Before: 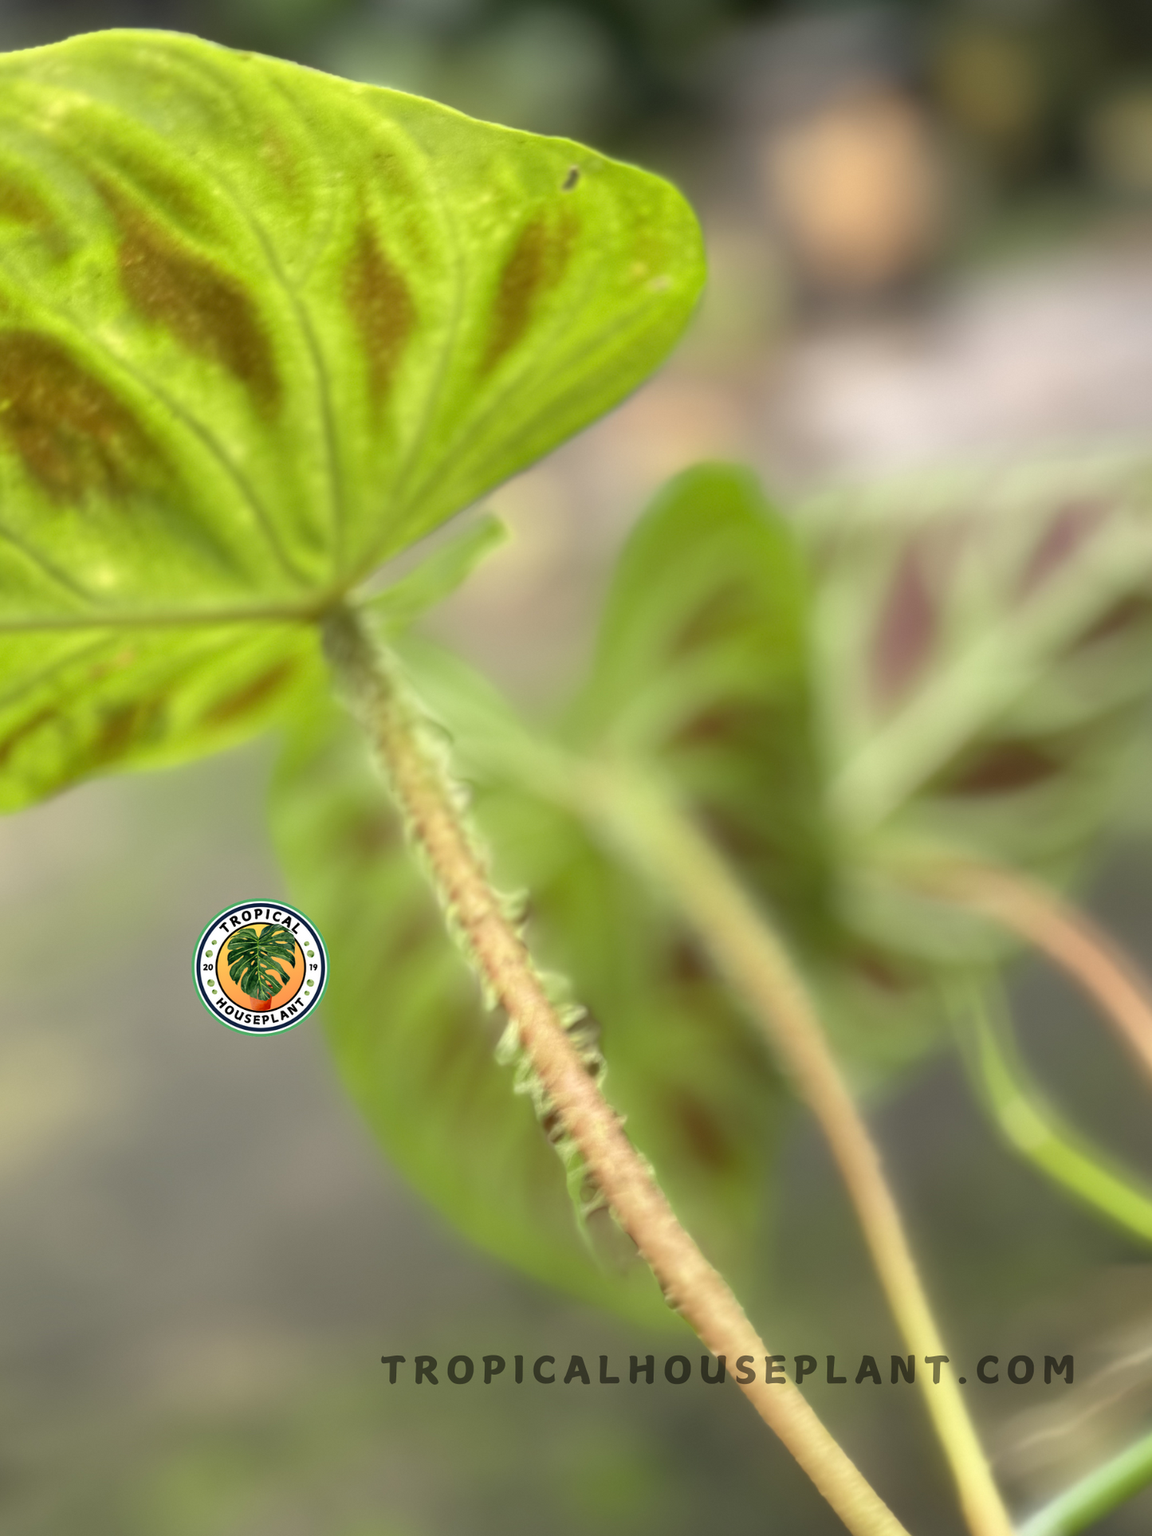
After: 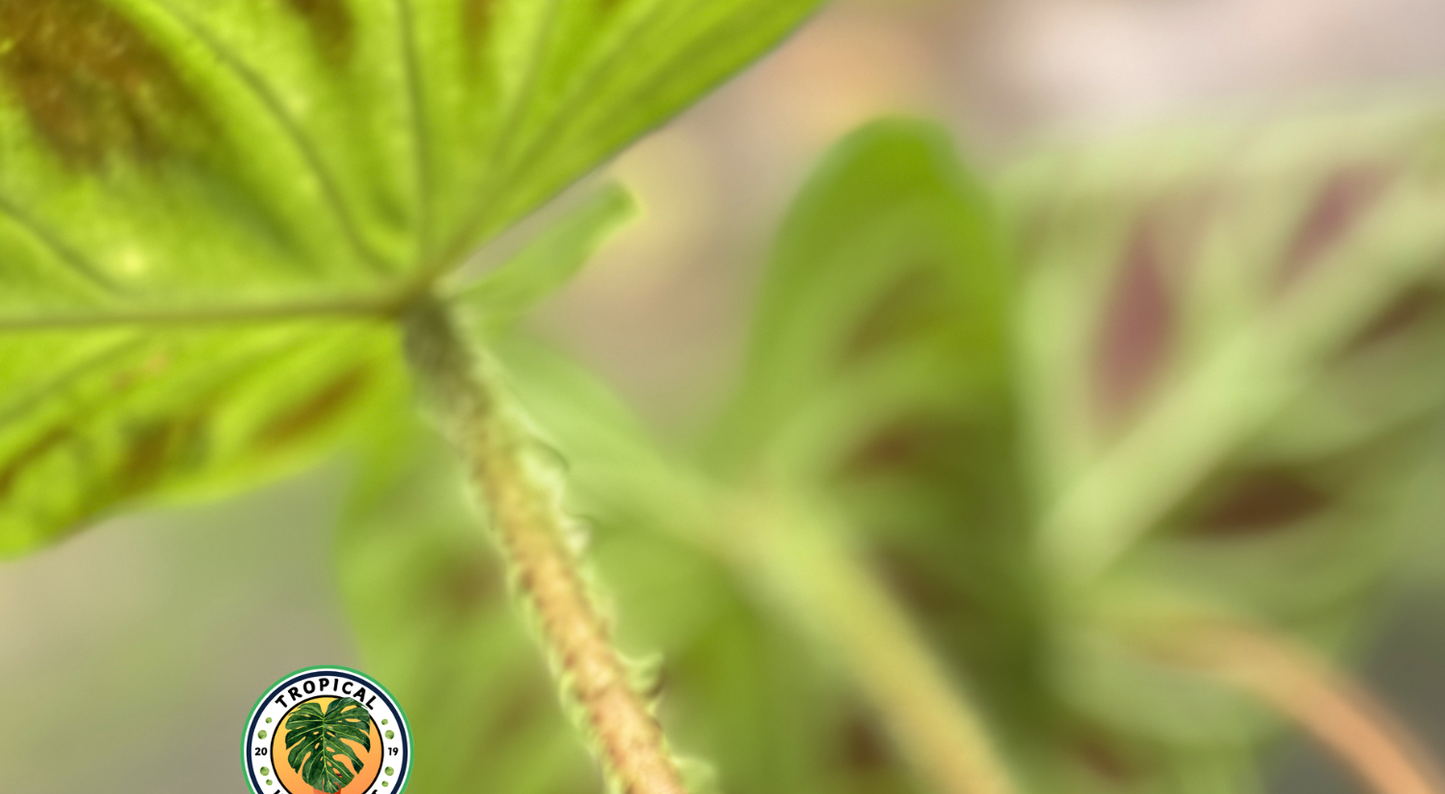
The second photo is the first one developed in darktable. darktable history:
tone equalizer: on, module defaults
crop and rotate: top 23.994%, bottom 34.762%
velvia: strength 27.06%
